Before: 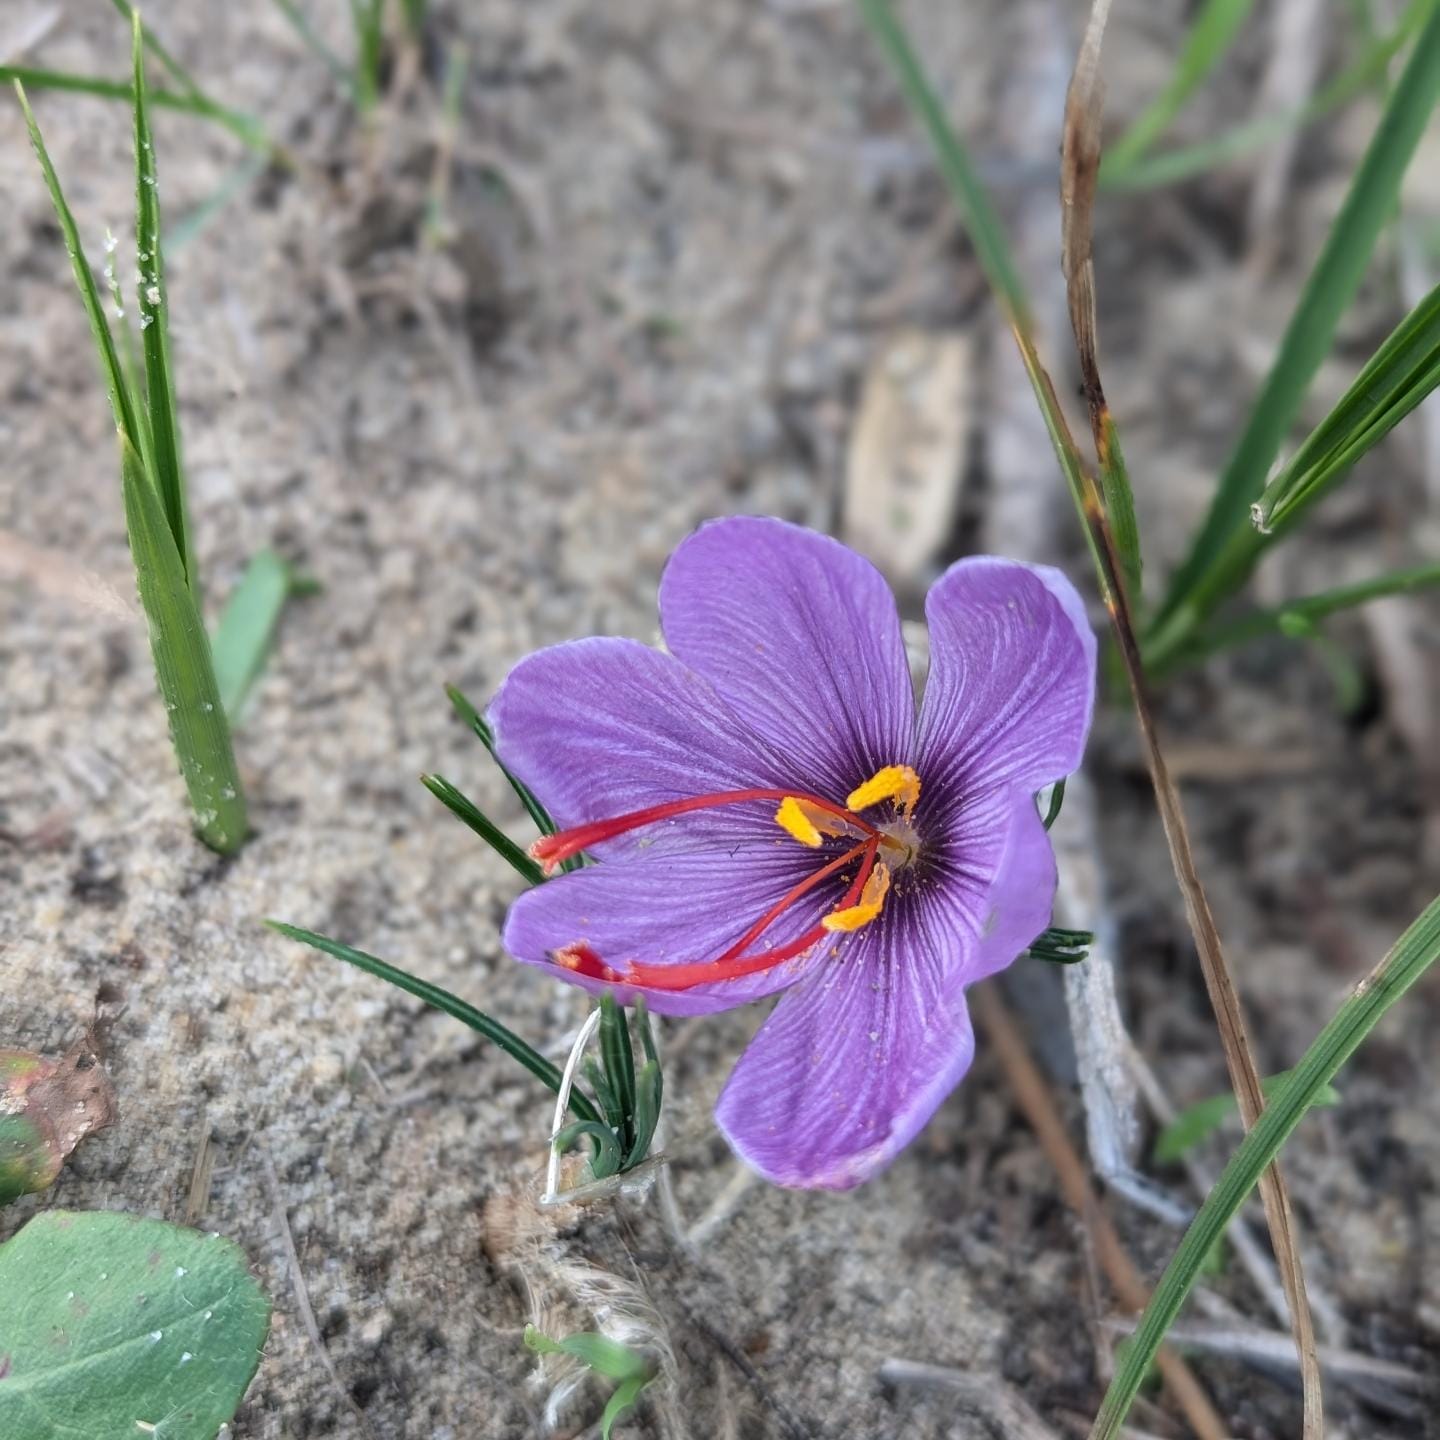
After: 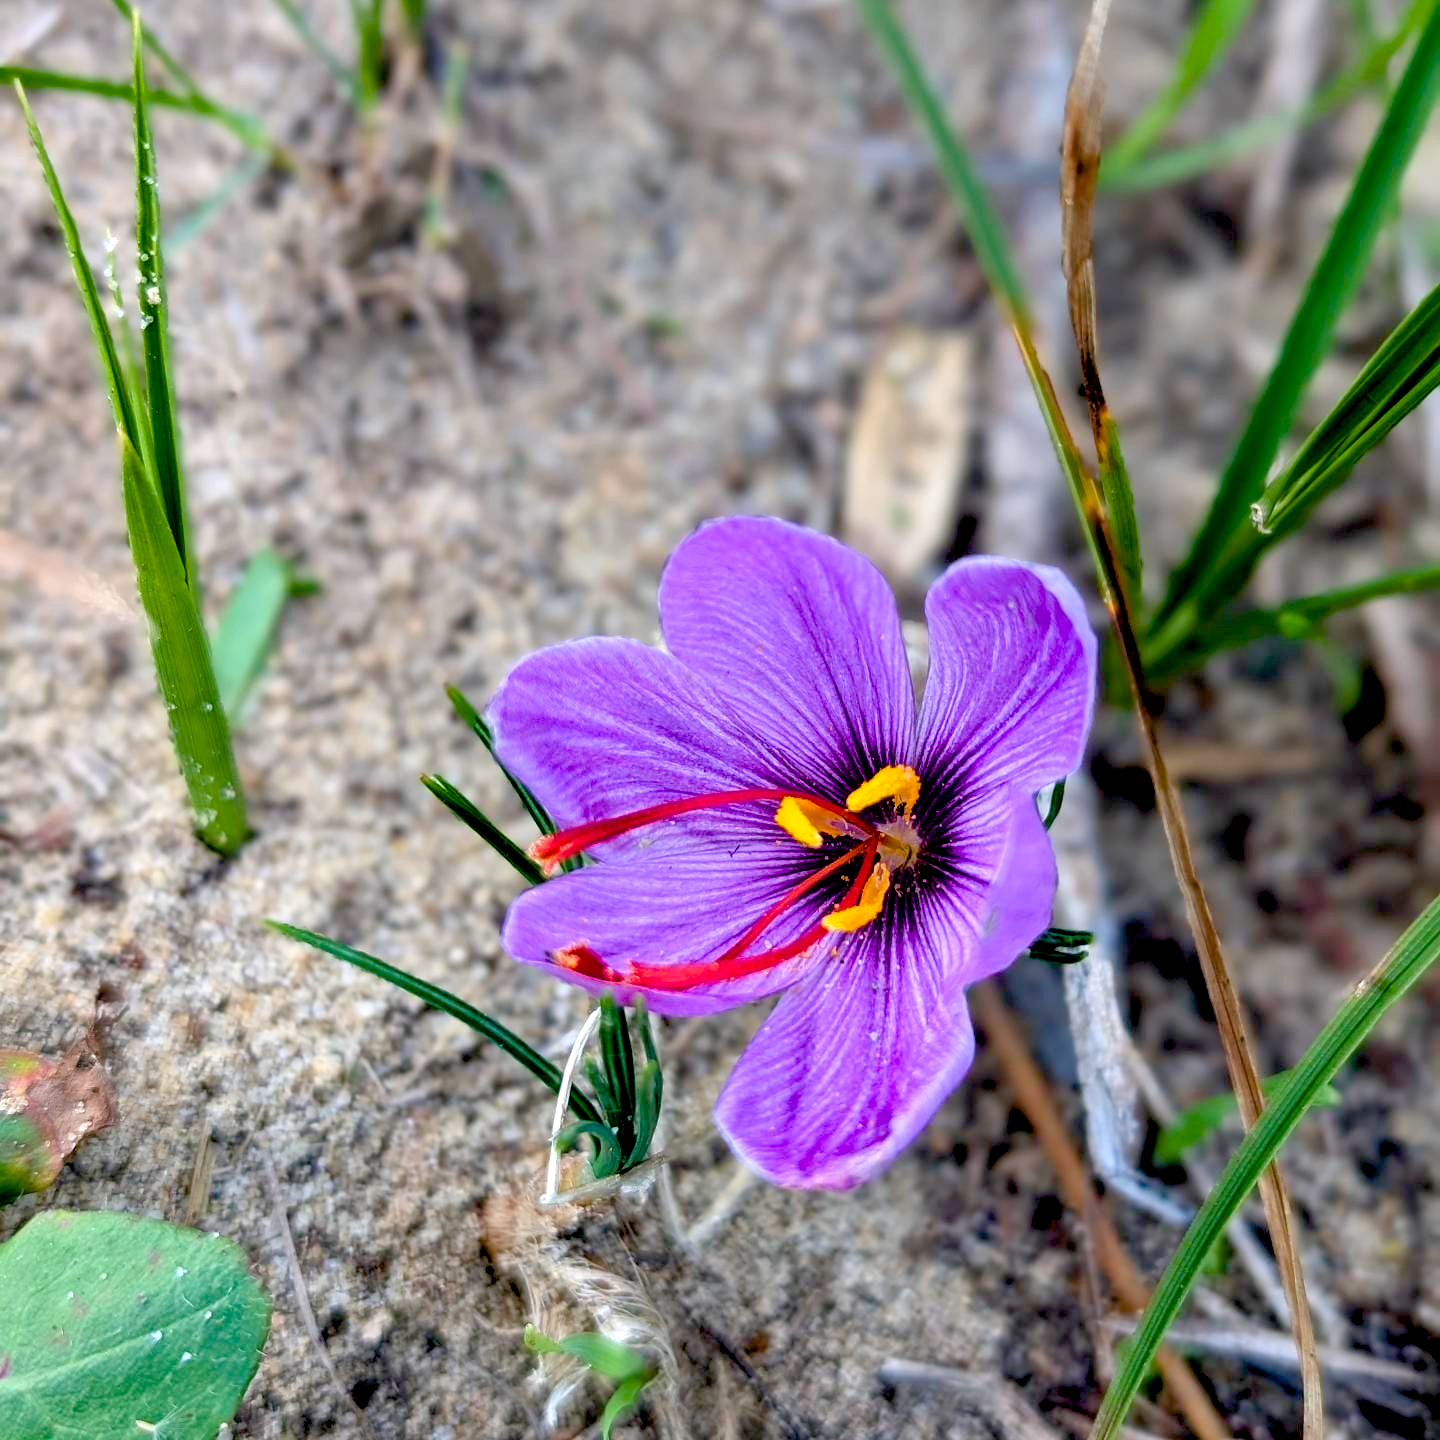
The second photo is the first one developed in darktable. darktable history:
white balance: red 1, blue 1
color balance rgb: perceptual saturation grading › global saturation 20%, perceptual saturation grading › highlights -25%, perceptual saturation grading › shadows 25%, global vibrance 50%
exposure: black level correction 0.031, exposure 0.304 EV, compensate highlight preservation false
